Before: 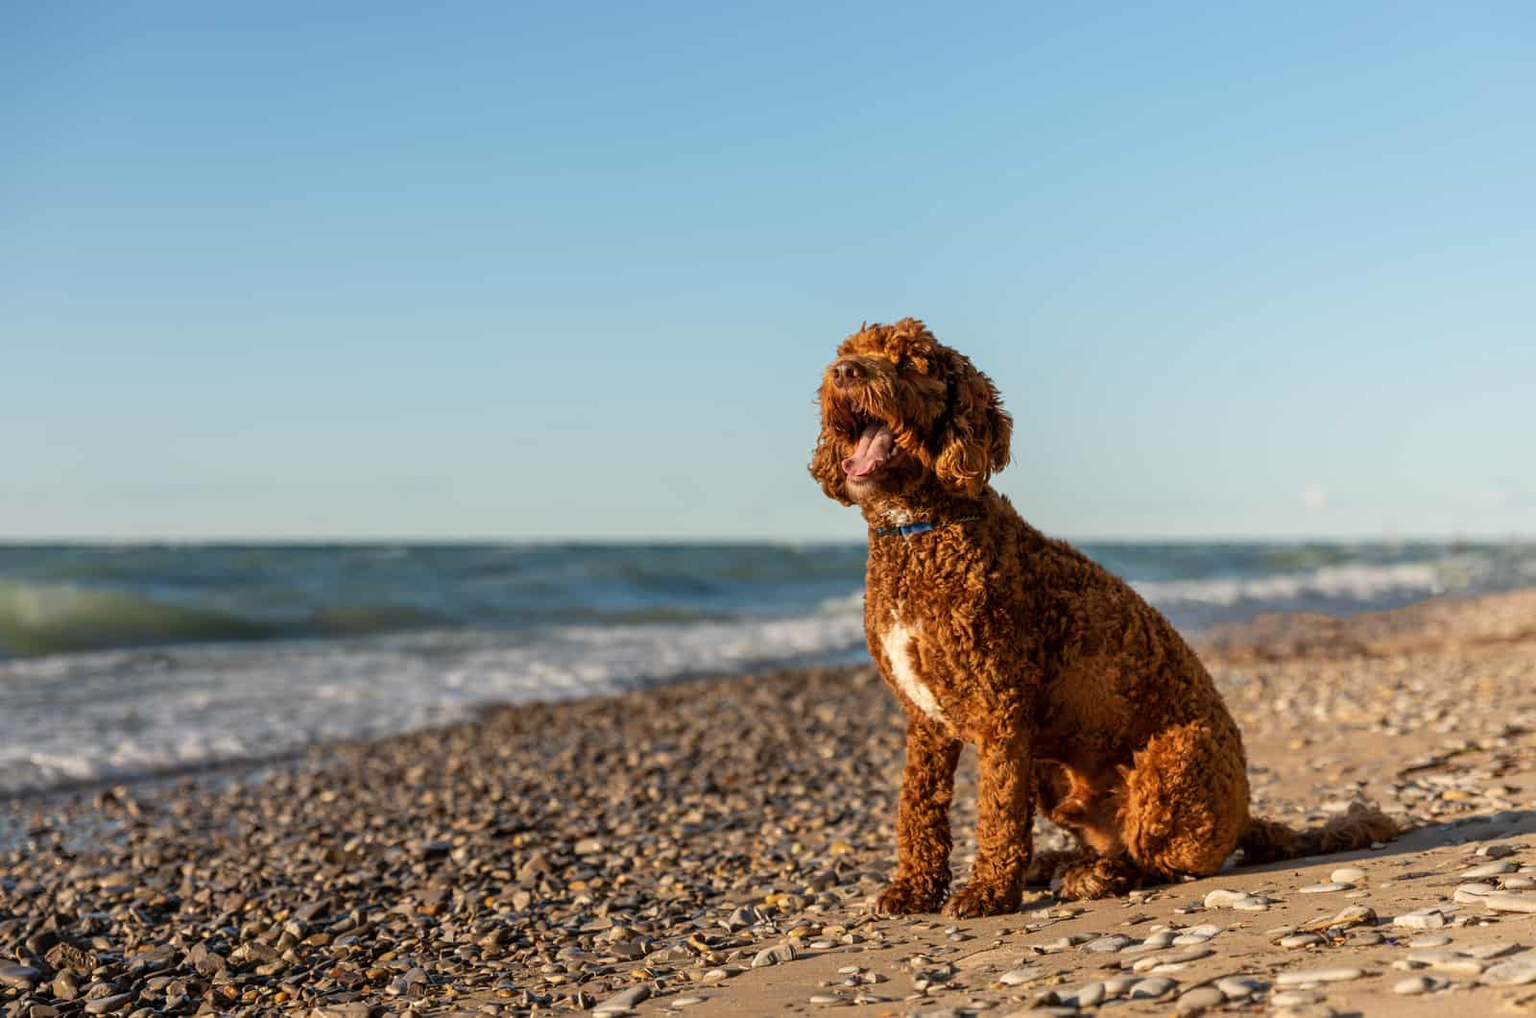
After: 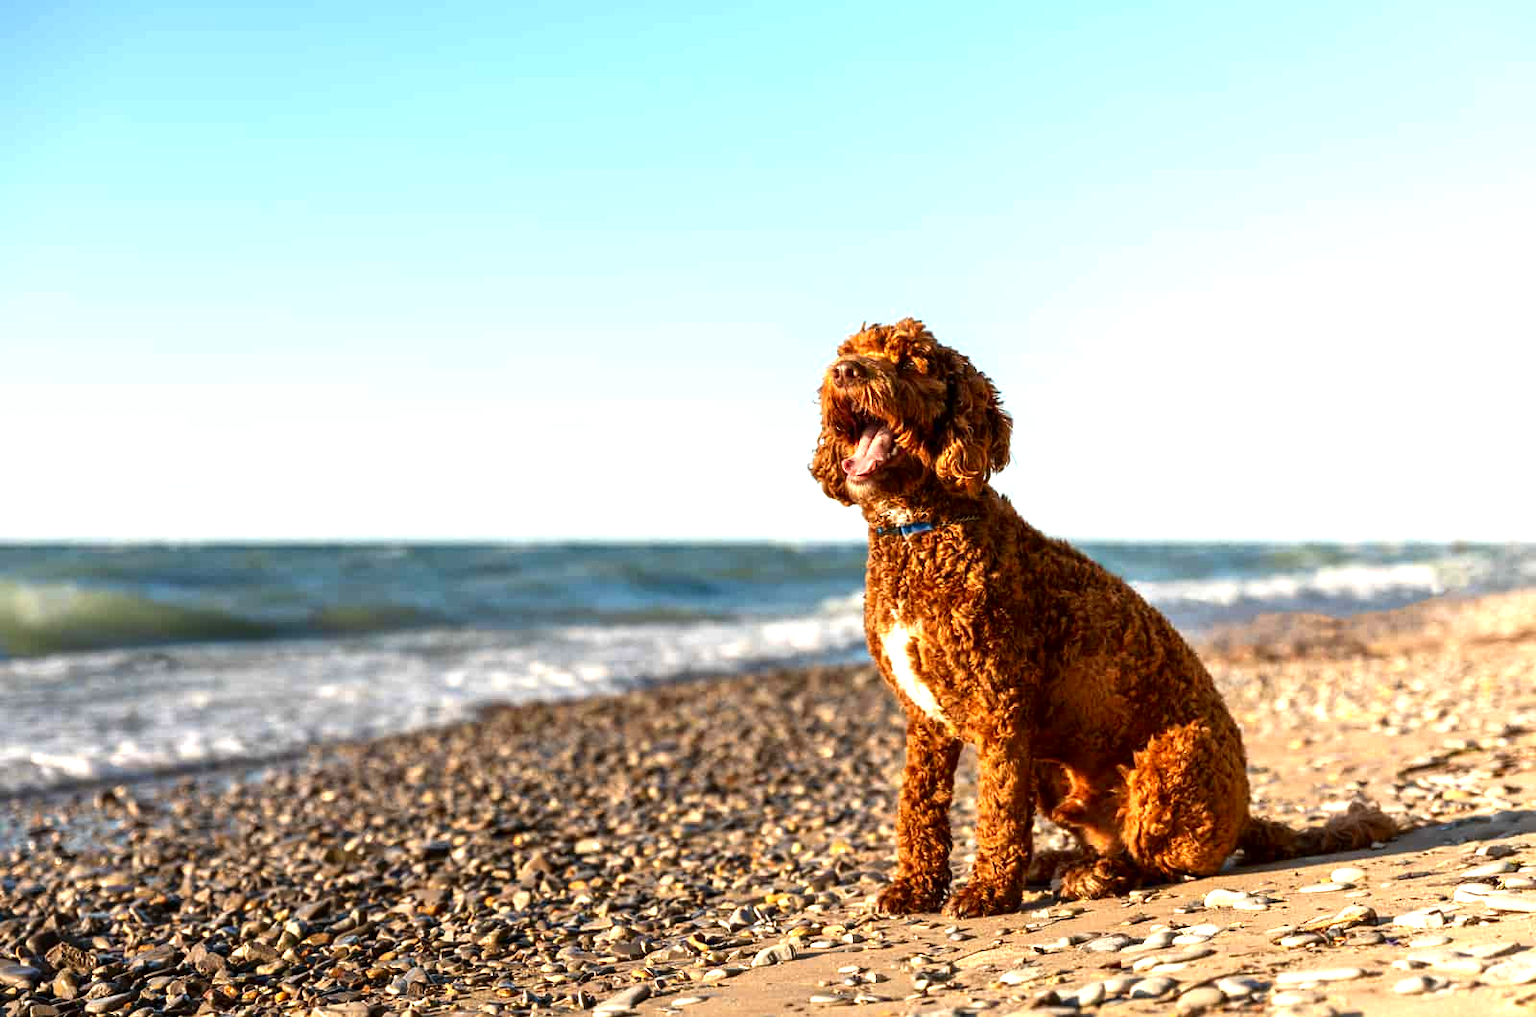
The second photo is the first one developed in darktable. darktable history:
contrast brightness saturation: contrast 0.067, brightness -0.131, saturation 0.054
exposure: exposure 1.157 EV, compensate highlight preservation false
